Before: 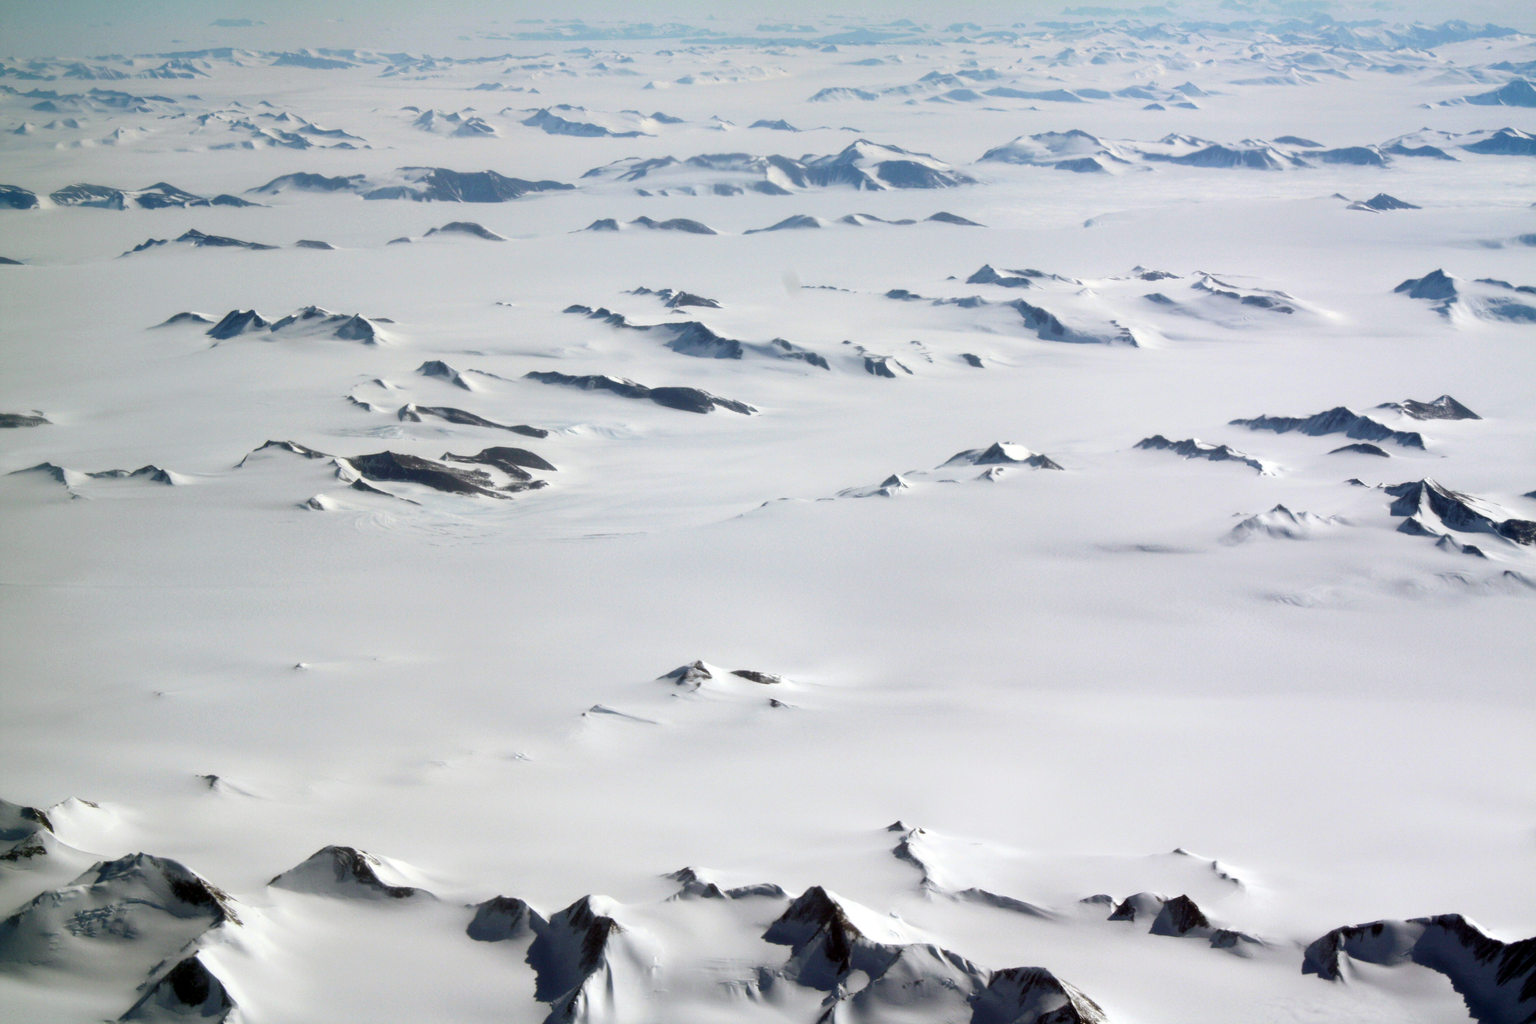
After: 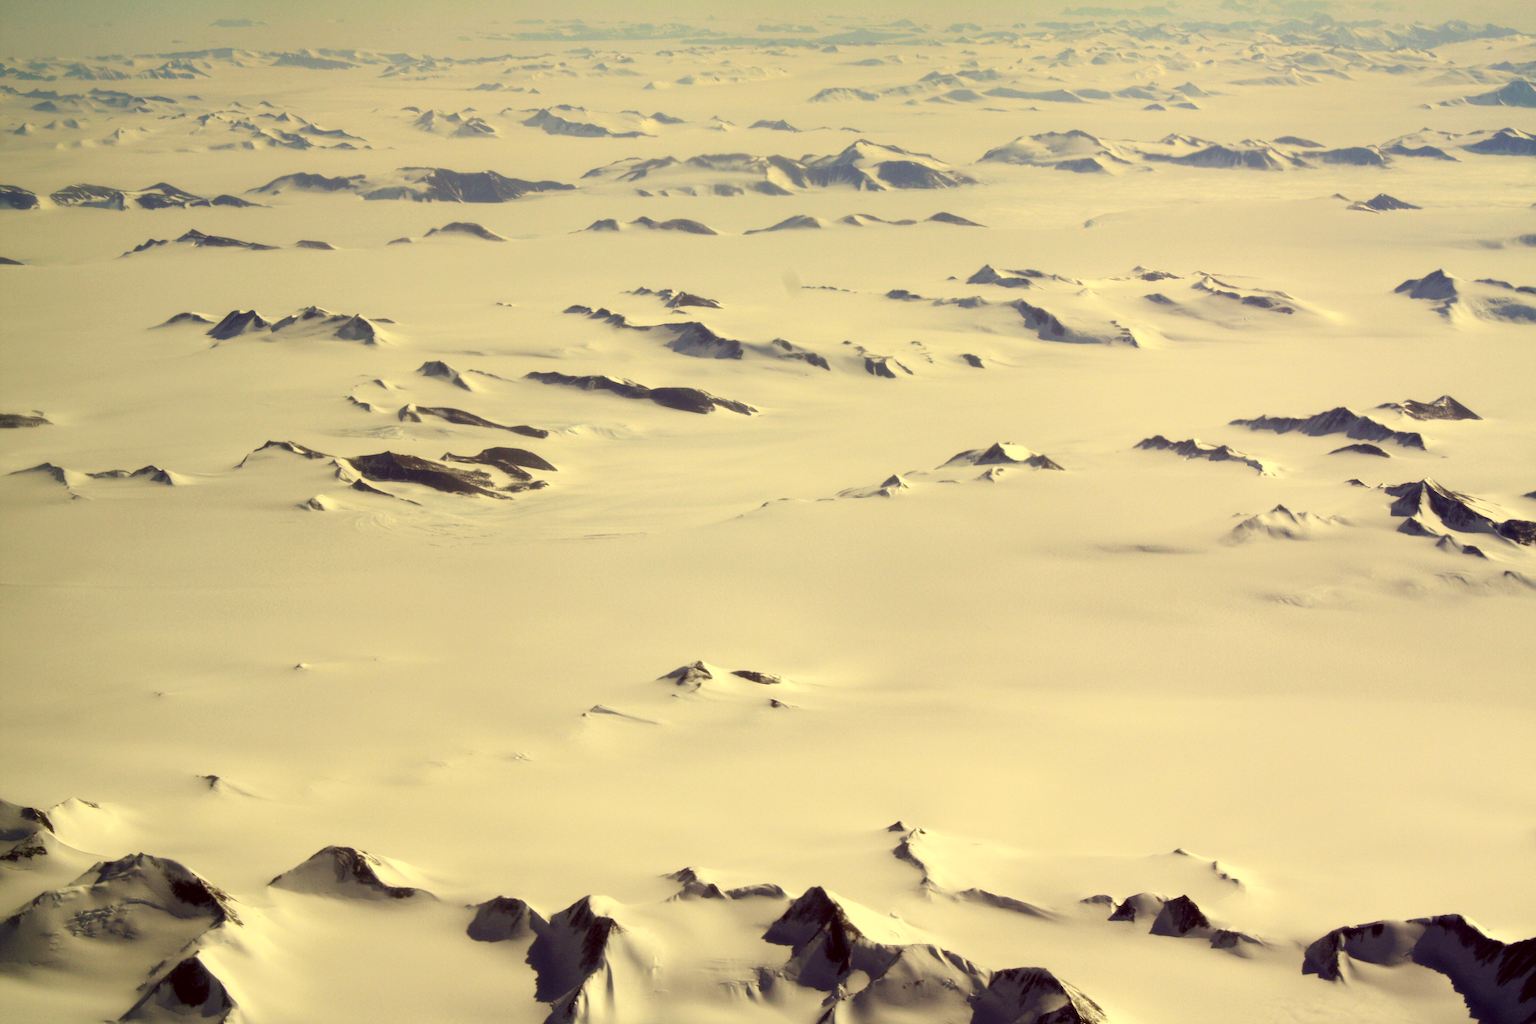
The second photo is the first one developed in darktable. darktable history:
color correction: highlights a* -0.482, highlights b* 40, shadows a* 9.8, shadows b* -0.161
tone curve: curves: ch0 [(0, 0) (0.003, 0.003) (0.011, 0.011) (0.025, 0.024) (0.044, 0.043) (0.069, 0.068) (0.1, 0.098) (0.136, 0.133) (0.177, 0.174) (0.224, 0.22) (0.277, 0.272) (0.335, 0.329) (0.399, 0.391) (0.468, 0.459) (0.543, 0.545) (0.623, 0.625) (0.709, 0.711) (0.801, 0.802) (0.898, 0.898) (1, 1)], preserve colors none
